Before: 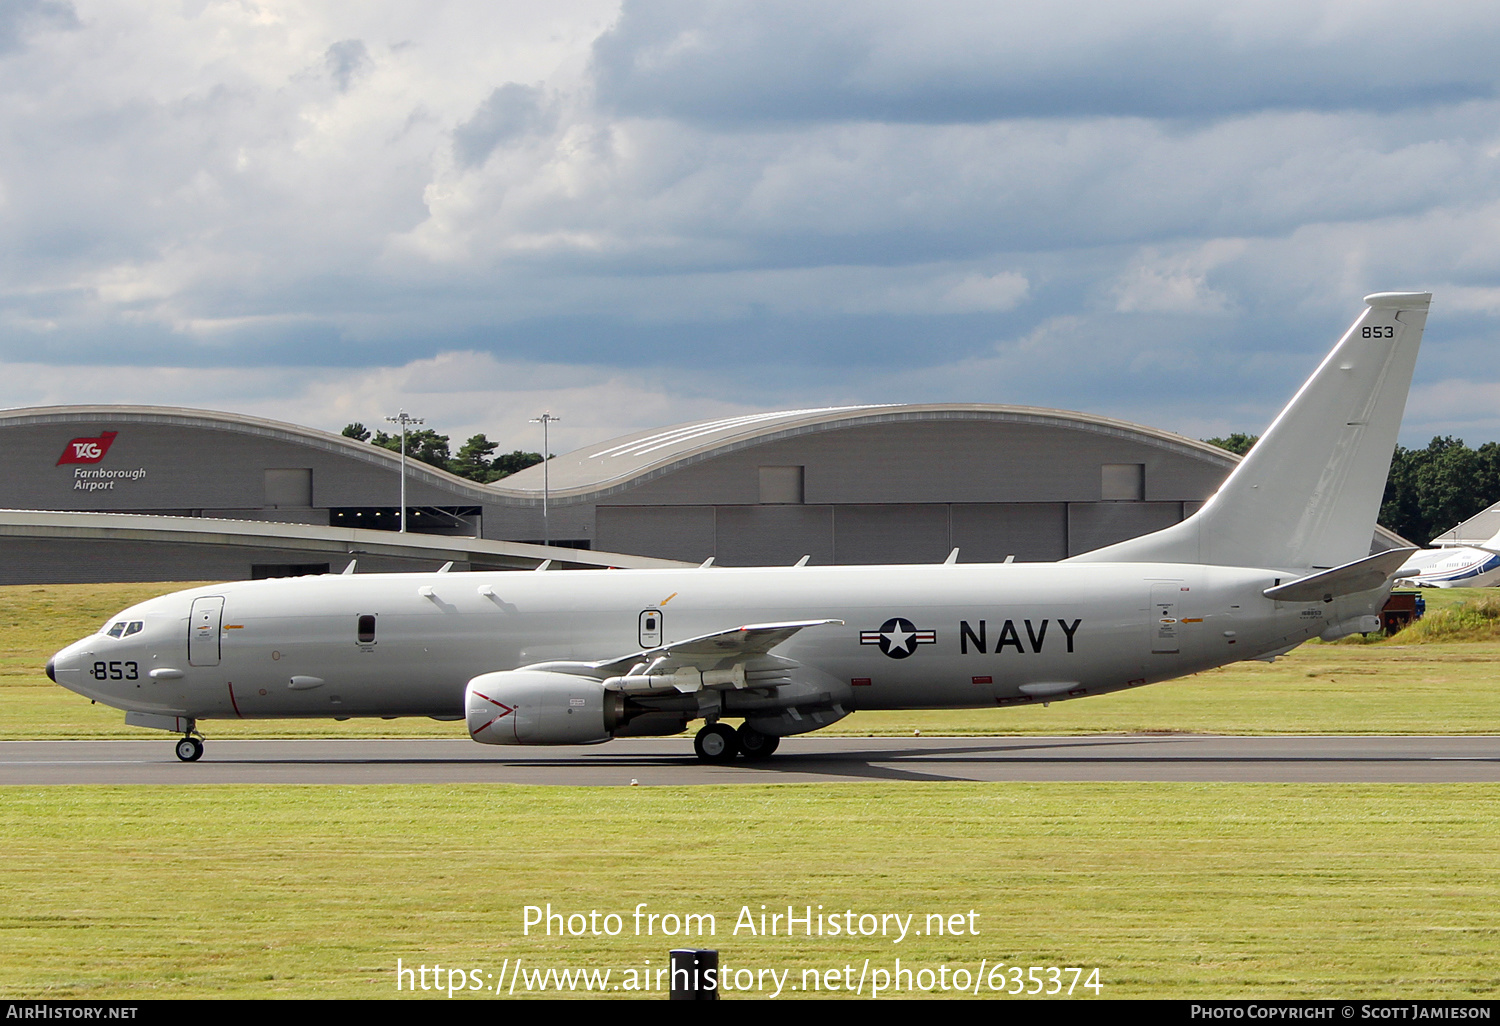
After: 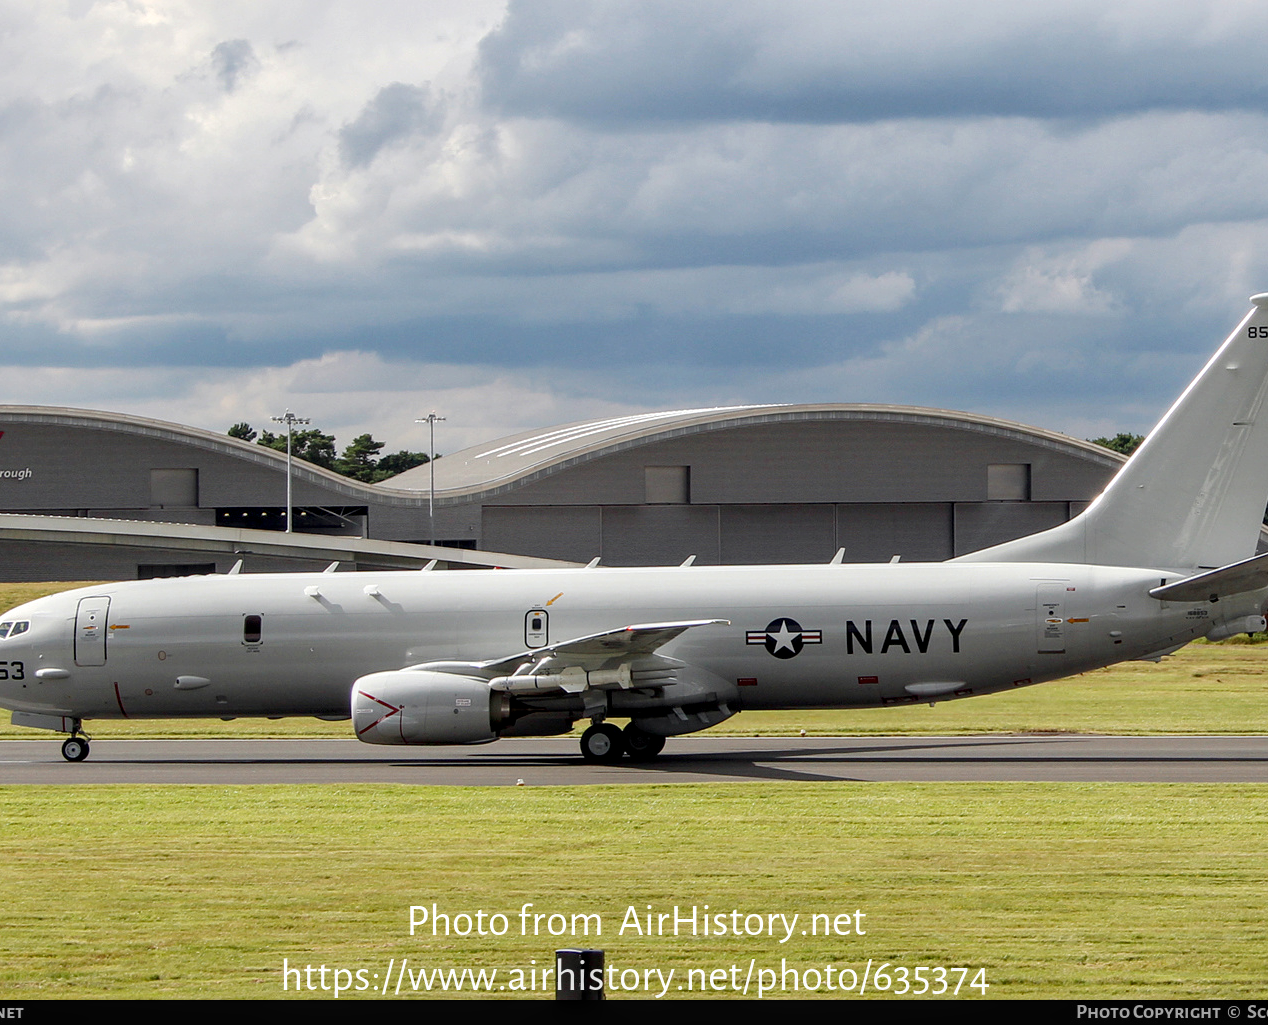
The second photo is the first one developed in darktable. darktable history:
crop: left 7.647%, right 7.813%
local contrast: detail 130%
